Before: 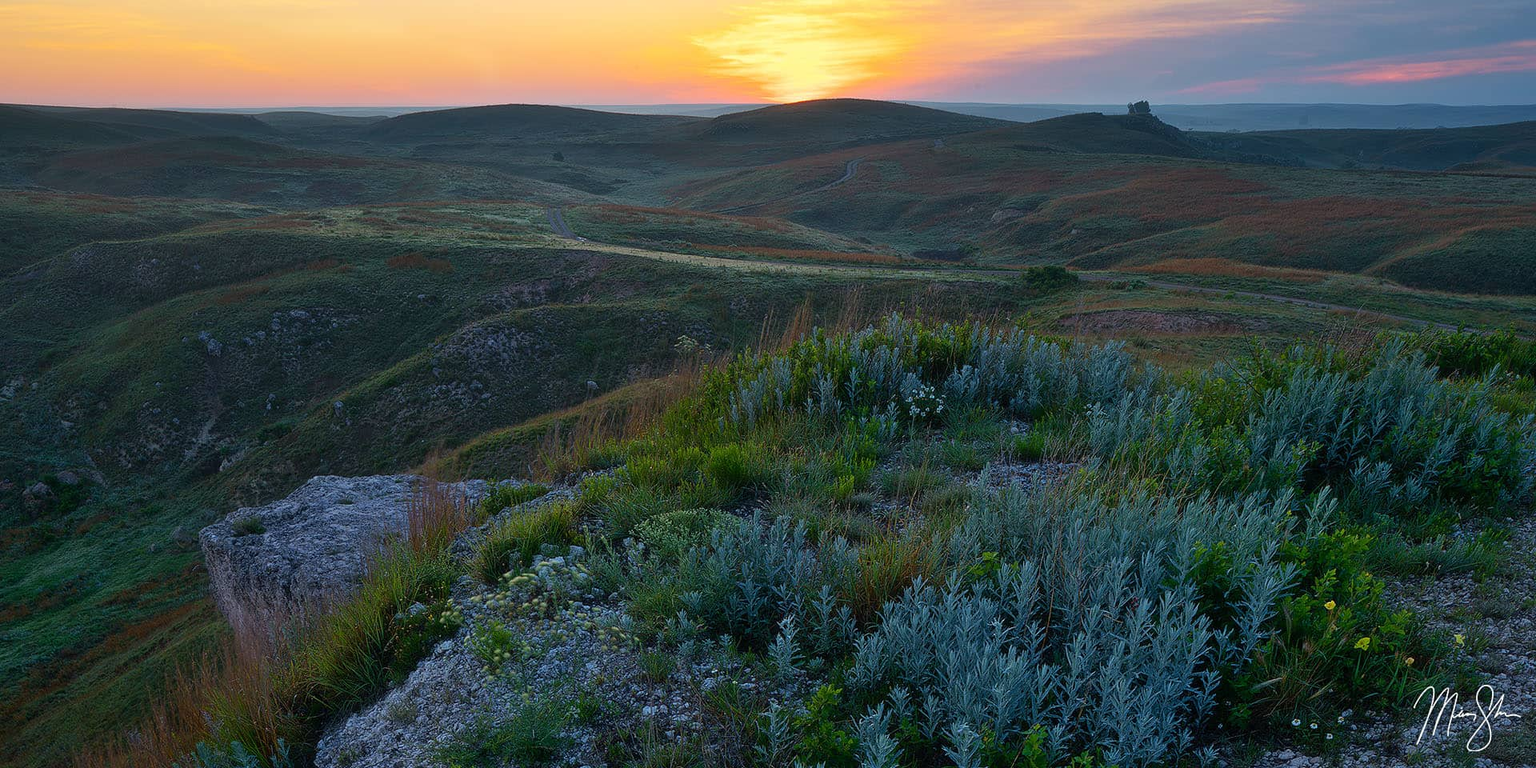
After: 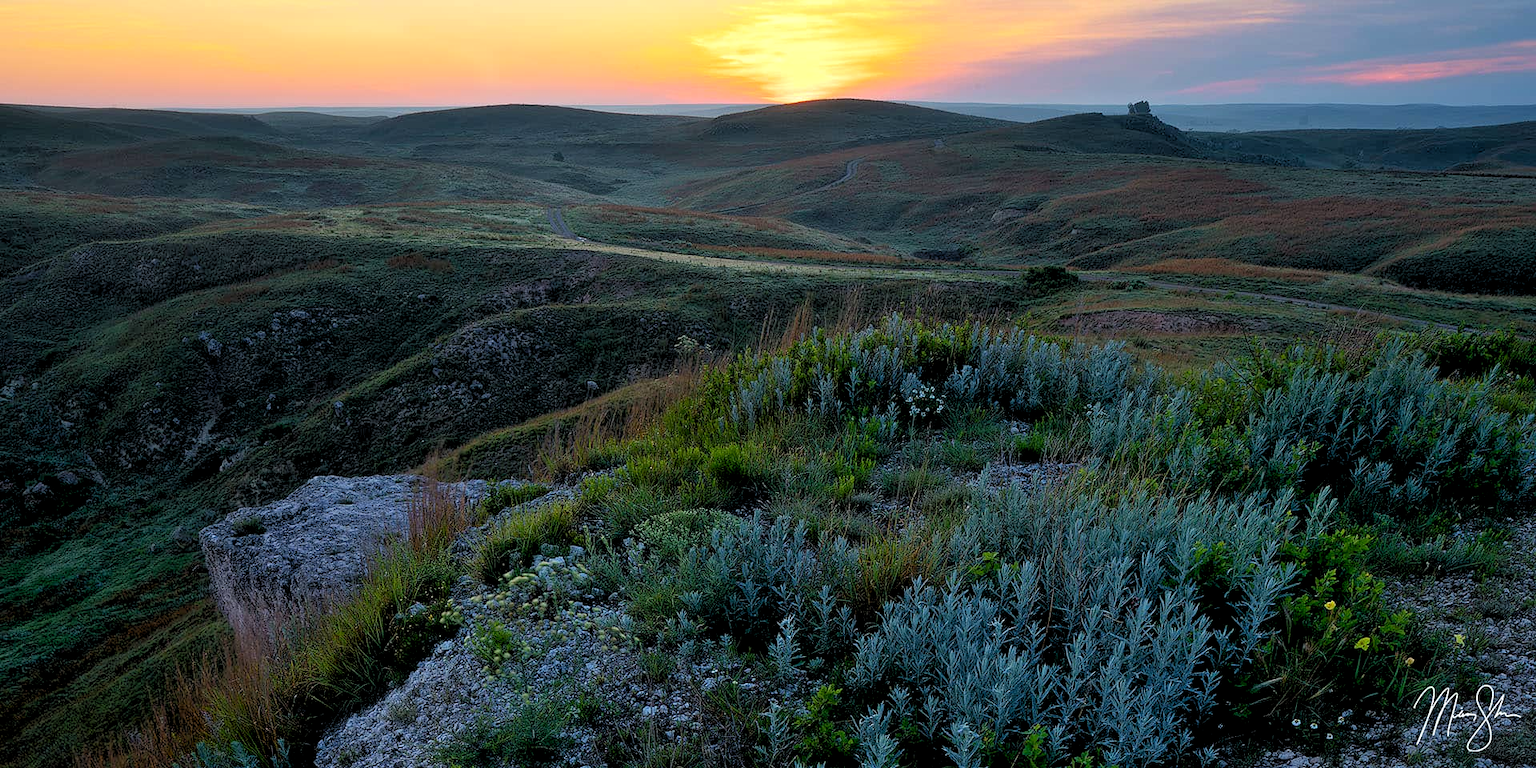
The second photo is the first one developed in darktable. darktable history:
rgb levels: levels [[0.013, 0.434, 0.89], [0, 0.5, 1], [0, 0.5, 1]]
exposure: black level correction 0.004, exposure 0.014 EV, compensate highlight preservation false
